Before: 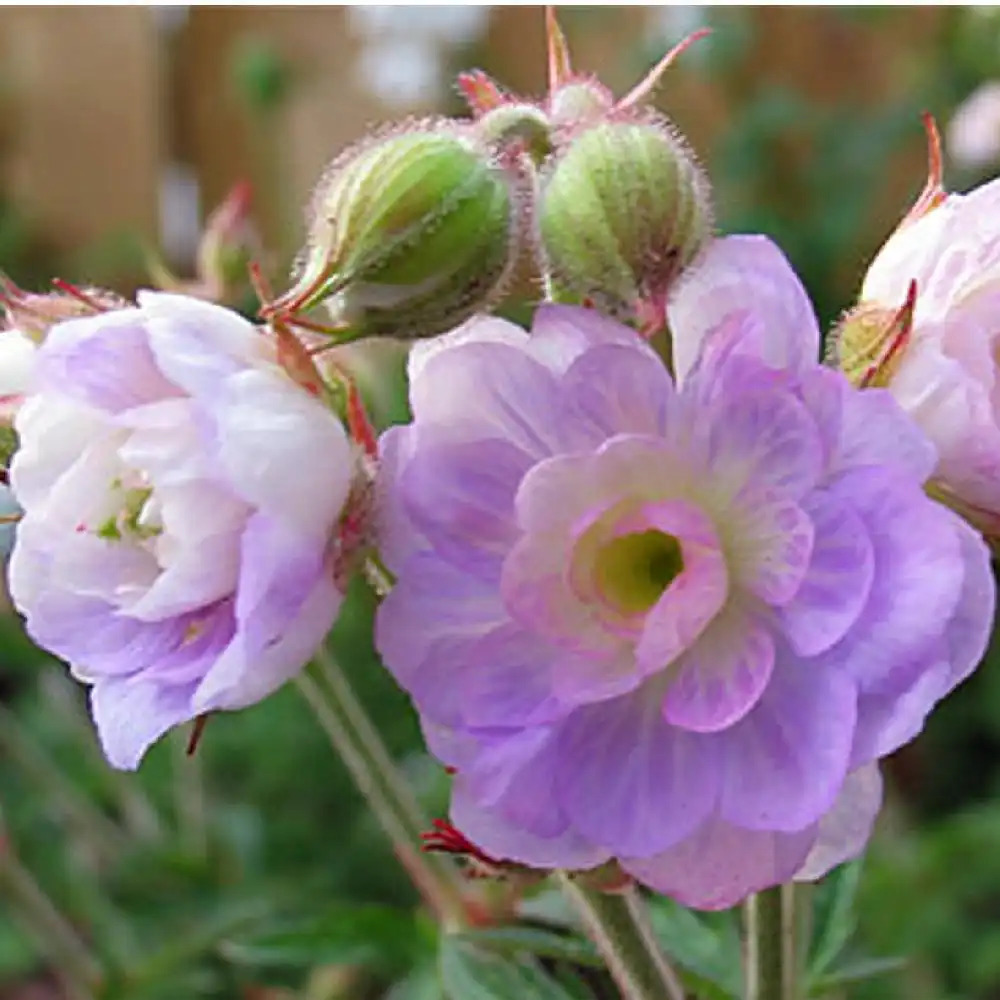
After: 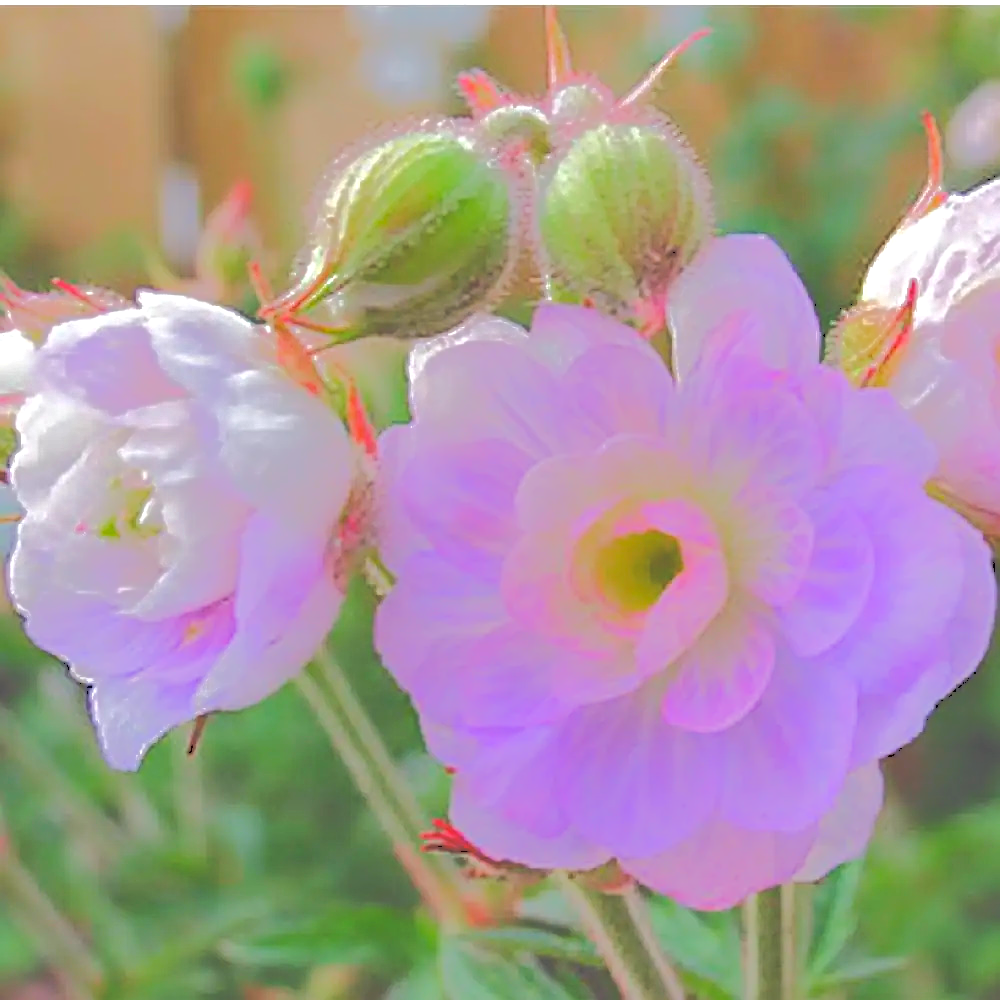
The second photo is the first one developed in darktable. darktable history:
tone curve: curves: ch0 [(0, 0) (0.003, 0.322) (0.011, 0.327) (0.025, 0.345) (0.044, 0.365) (0.069, 0.378) (0.1, 0.391) (0.136, 0.403) (0.177, 0.412) (0.224, 0.429) (0.277, 0.448) (0.335, 0.474) (0.399, 0.503) (0.468, 0.537) (0.543, 0.57) (0.623, 0.61) (0.709, 0.653) (0.801, 0.699) (0.898, 0.75) (1, 1)], color space Lab, independent channels, preserve colors none
tone equalizer: -7 EV 0.16 EV, -6 EV 0.607 EV, -5 EV 1.16 EV, -4 EV 1.36 EV, -3 EV 1.17 EV, -2 EV 0.6 EV, -1 EV 0.158 EV, edges refinement/feathering 500, mask exposure compensation -1.57 EV, preserve details no
sharpen: on, module defaults
